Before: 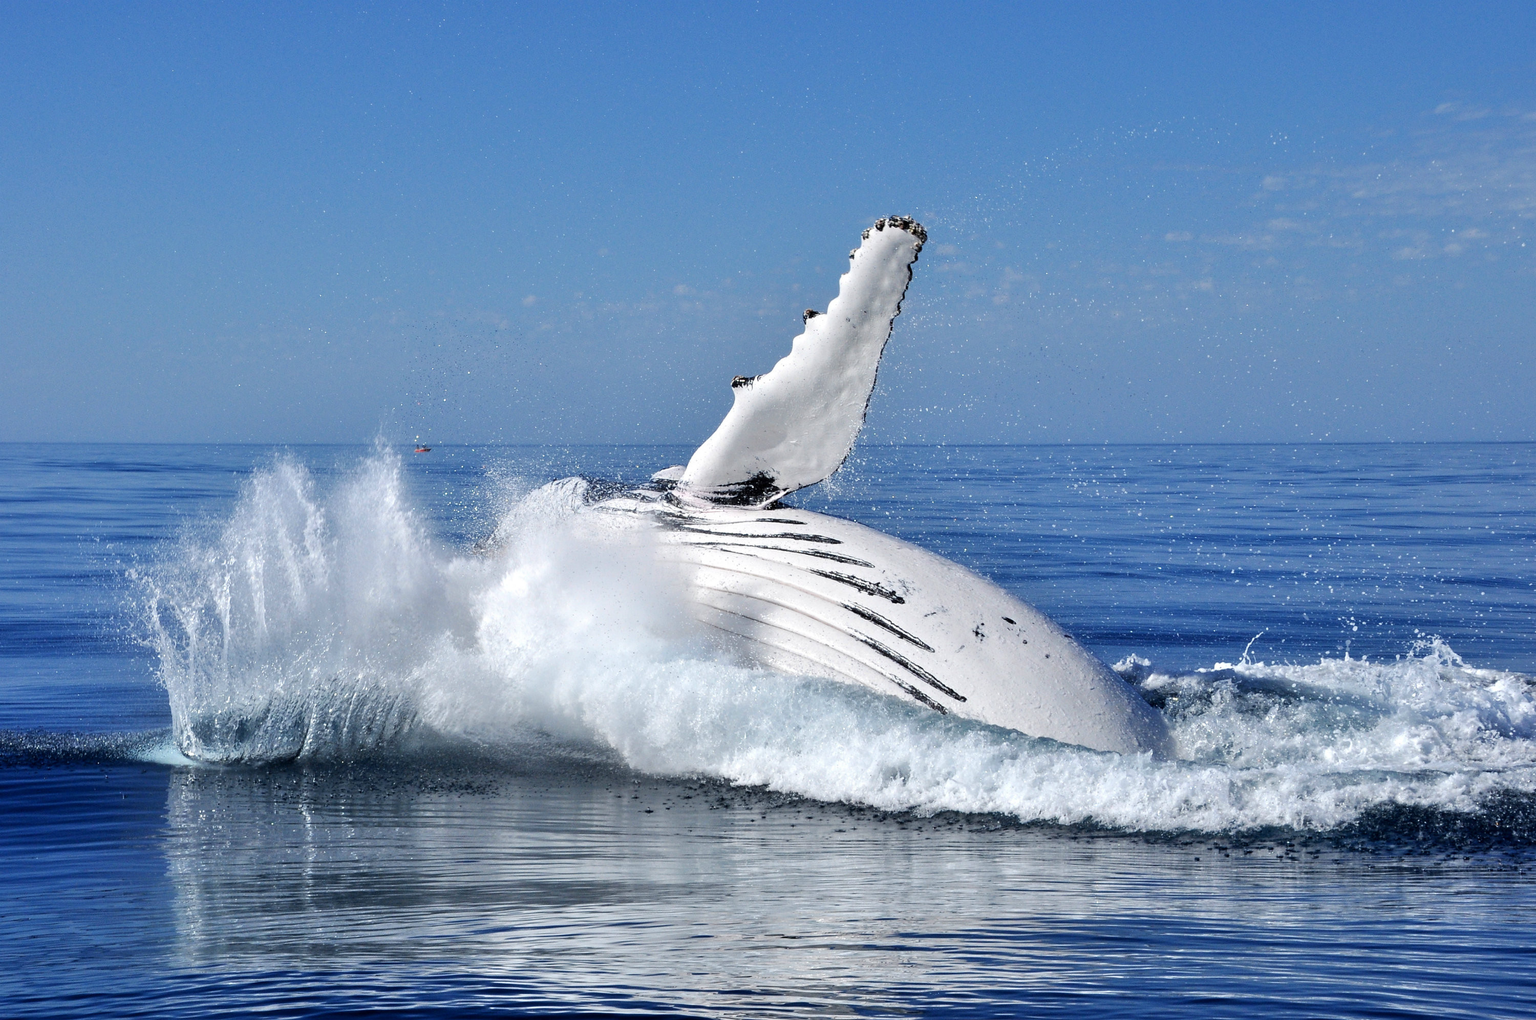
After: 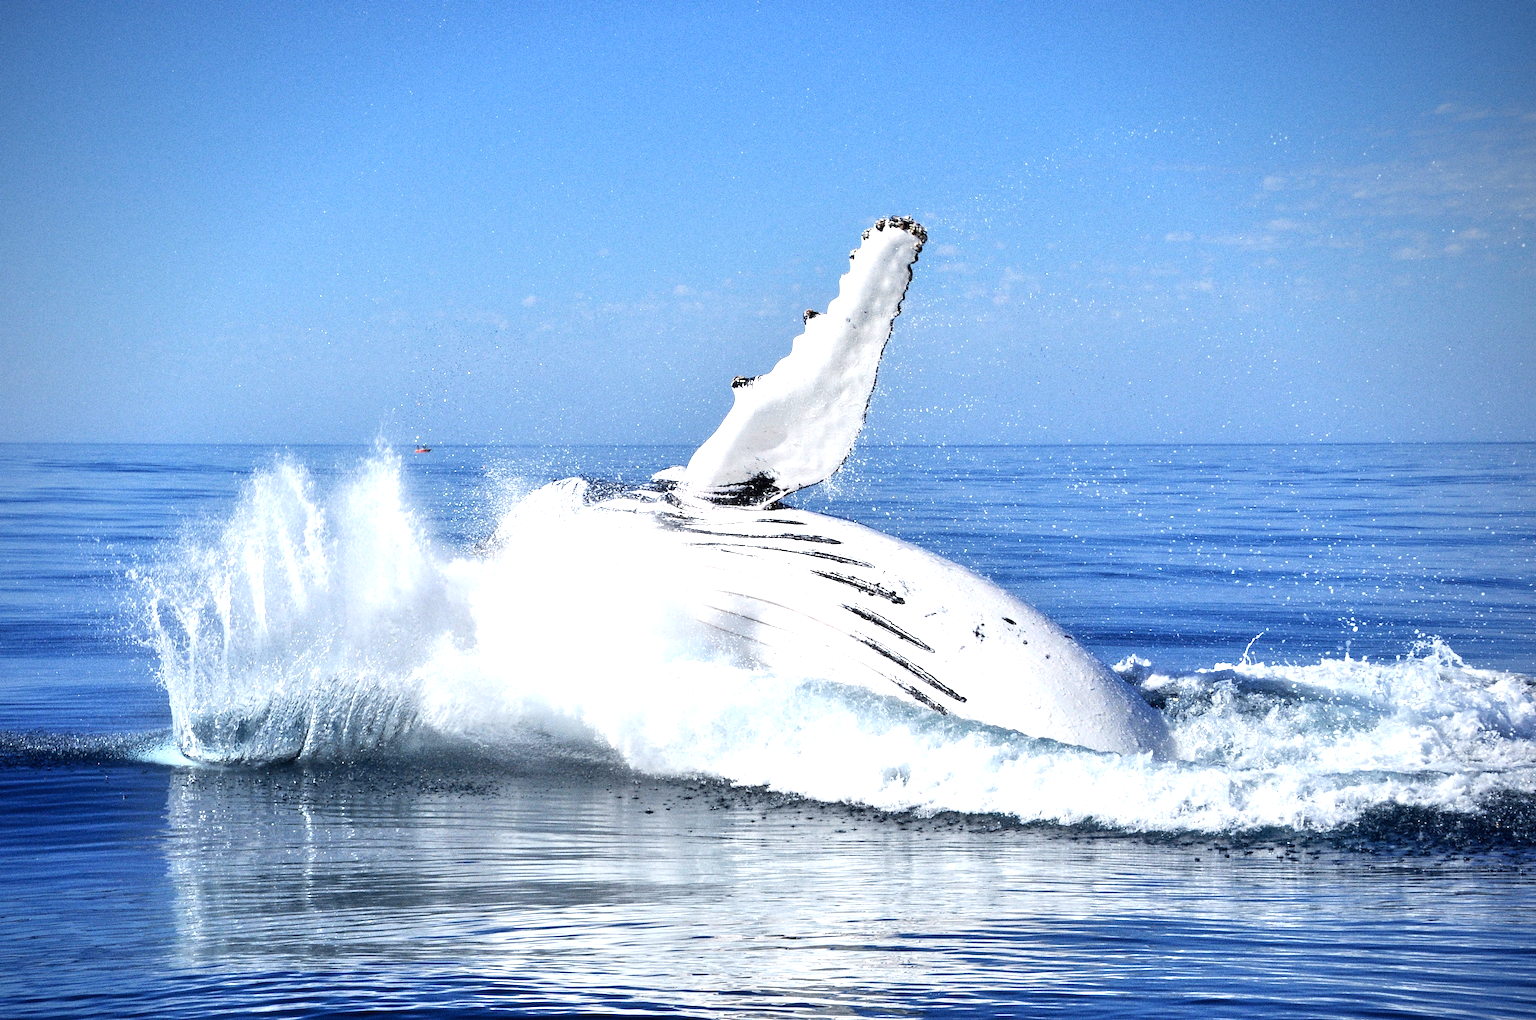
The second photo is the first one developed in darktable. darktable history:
grain: coarseness 0.09 ISO, strength 40%
exposure: black level correction 0, exposure 0.877 EV, compensate exposure bias true, compensate highlight preservation false
vignetting: brightness -0.629, saturation -0.007, center (-0.028, 0.239)
